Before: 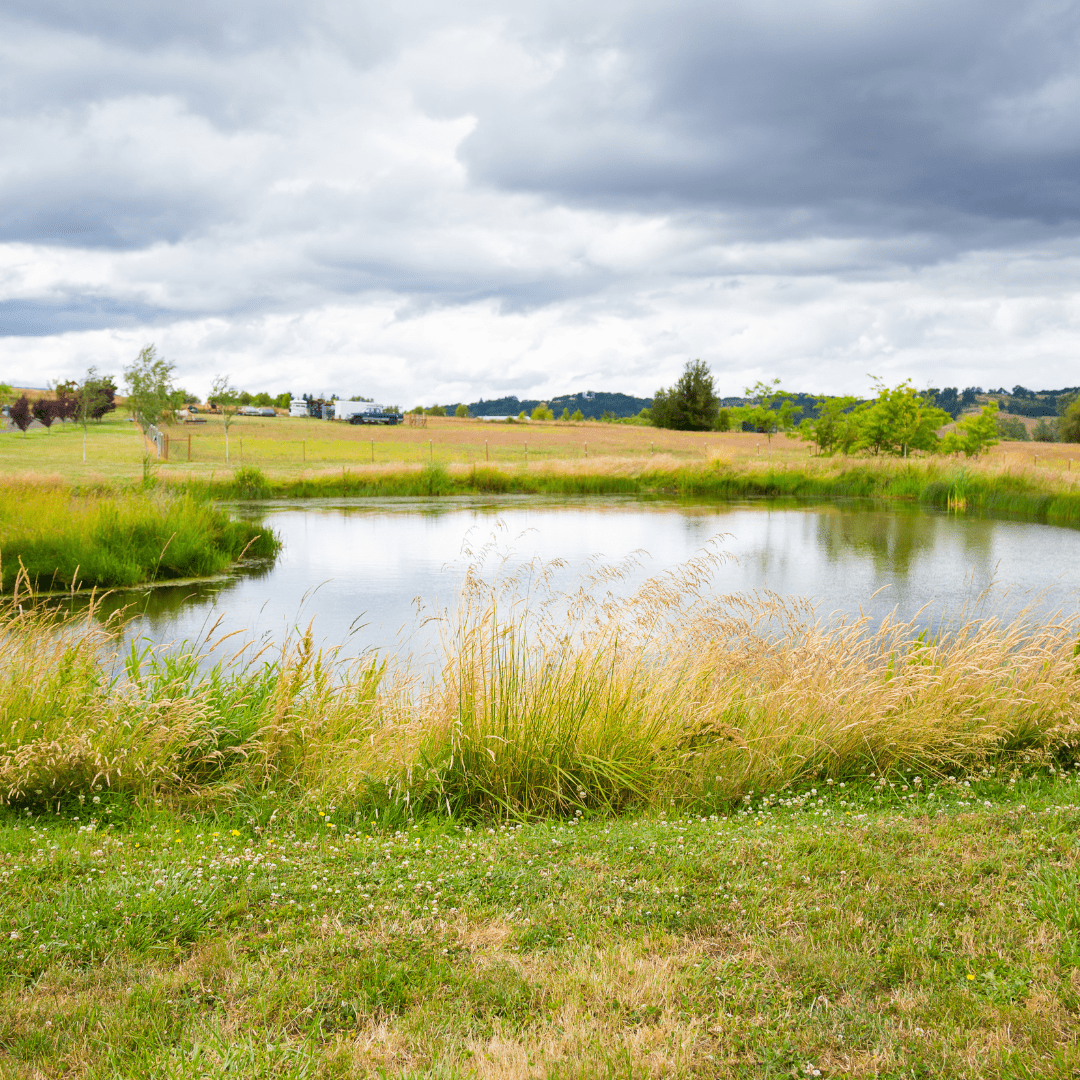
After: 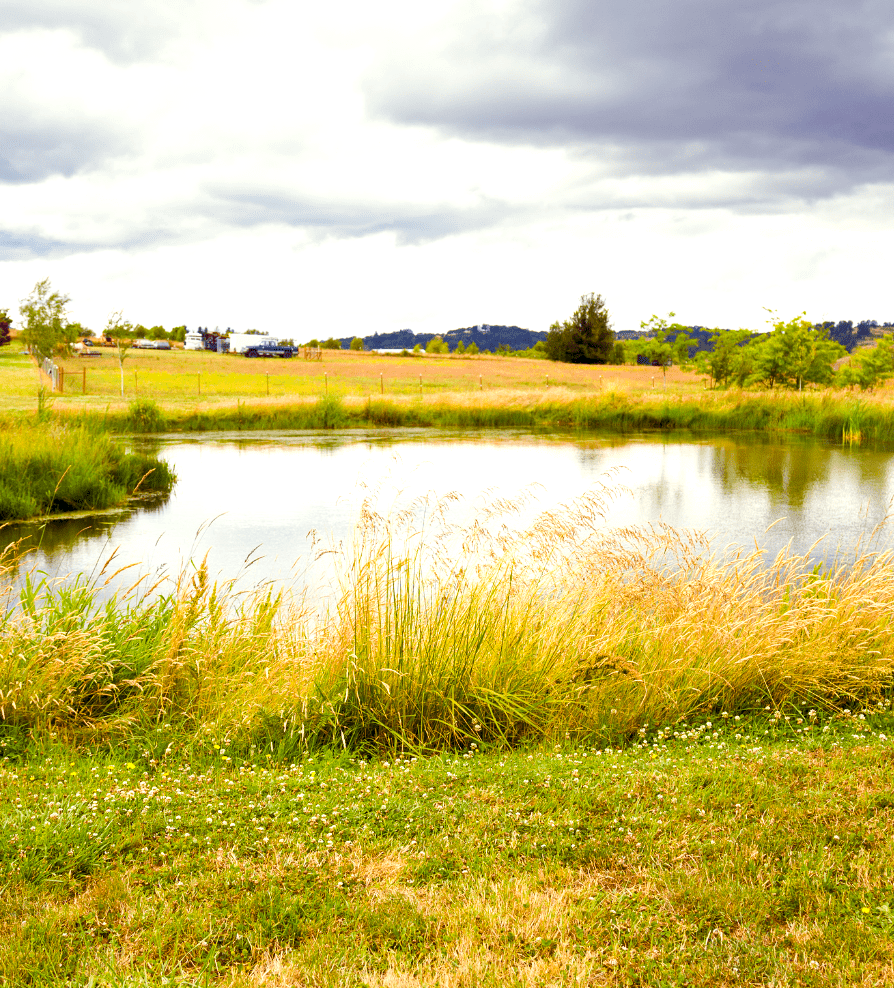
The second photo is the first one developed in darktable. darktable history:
crop: left 9.807%, top 6.259%, right 7.334%, bottom 2.177%
color balance rgb: shadows lift › luminance -21.66%, shadows lift › chroma 8.98%, shadows lift › hue 283.37°, power › chroma 1.55%, power › hue 25.59°, highlights gain › luminance 6.08%, highlights gain › chroma 2.55%, highlights gain › hue 90°, global offset › luminance -0.87%, perceptual saturation grading › global saturation 27.49%, perceptual saturation grading › highlights -28.39%, perceptual saturation grading › mid-tones 15.22%, perceptual saturation grading › shadows 33.98%, perceptual brilliance grading › highlights 10%, perceptual brilliance grading › mid-tones 5%
